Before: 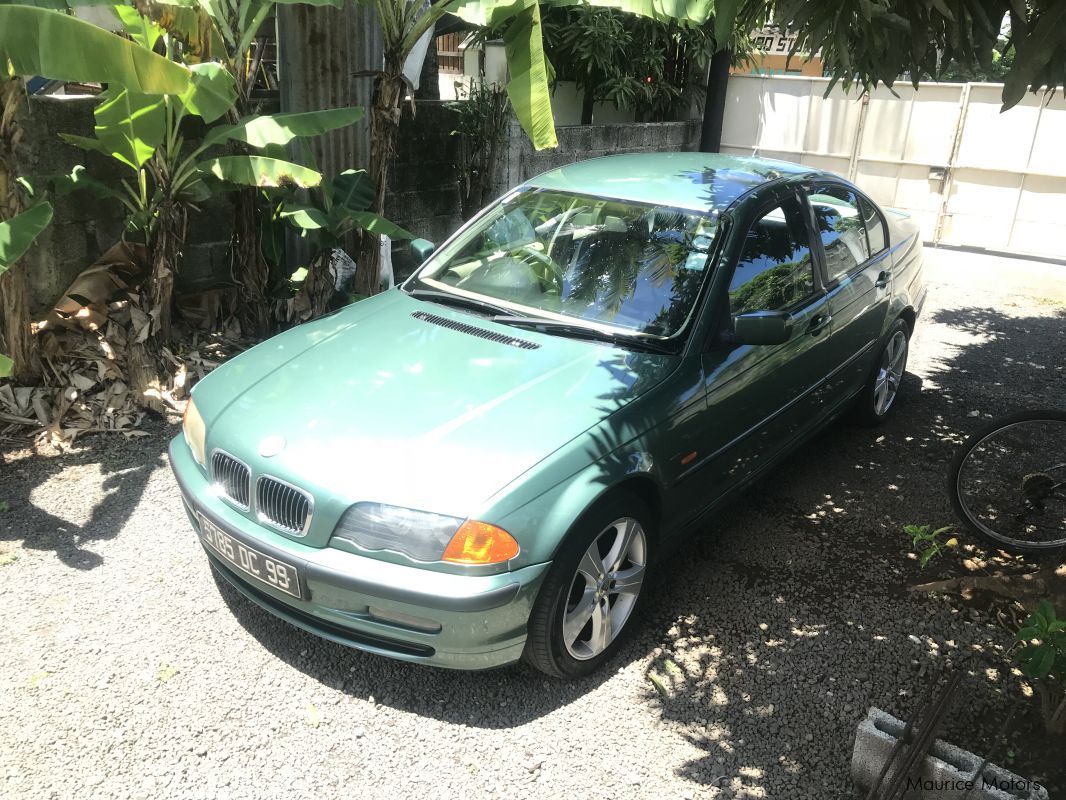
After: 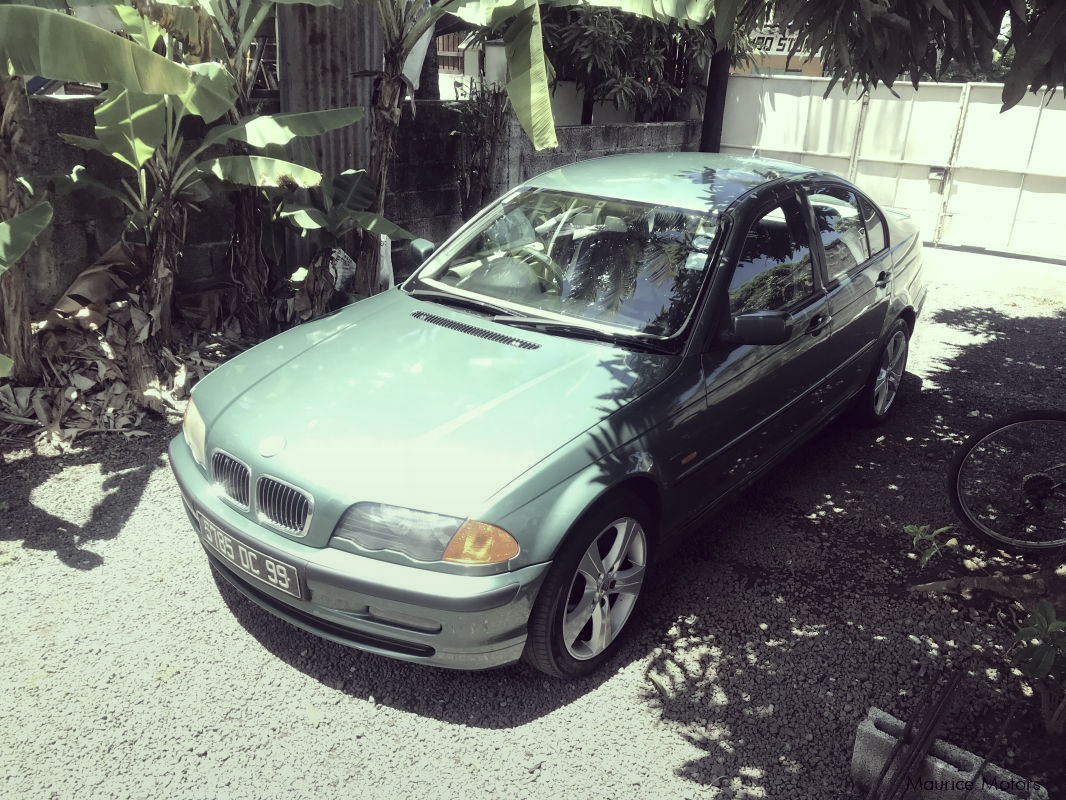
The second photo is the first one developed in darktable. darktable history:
color correction: highlights a* -20.17, highlights b* 20.27, shadows a* 20.03, shadows b* -20.46, saturation 0.43
graduated density: rotation -180°, offset 24.95
exposure: compensate highlight preservation false
haze removal: compatibility mode true, adaptive false
